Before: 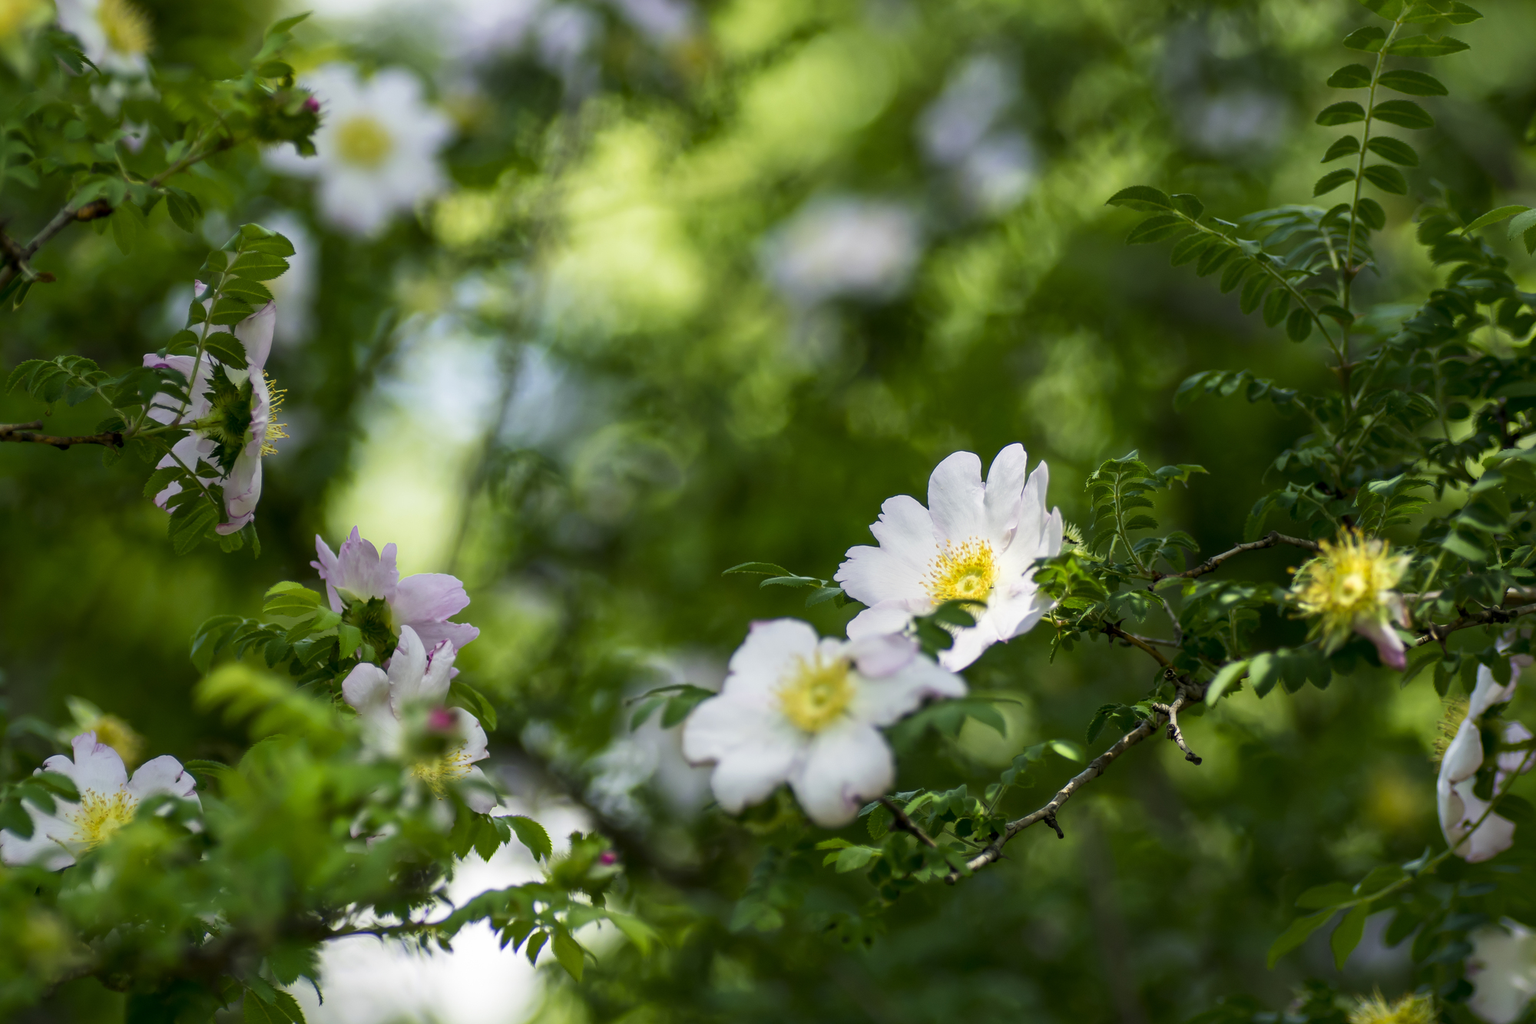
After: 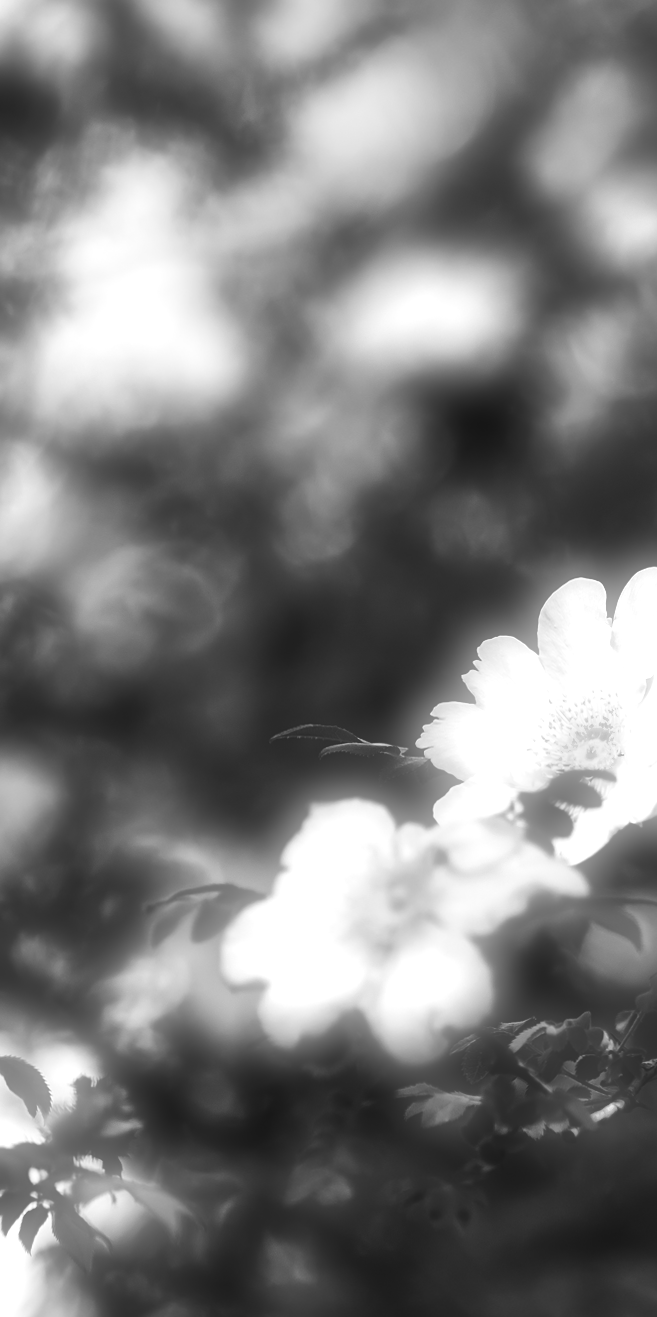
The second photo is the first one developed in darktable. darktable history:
crop: left 33.36%, right 33.36%
sharpen: amount 0.2
color correction: highlights a* 10.32, highlights b* 14.66, shadows a* -9.59, shadows b* -15.02
soften: on, module defaults
rotate and perspective: rotation -0.45°, automatic cropping original format, crop left 0.008, crop right 0.992, crop top 0.012, crop bottom 0.988
tone equalizer: -8 EV -1.08 EV, -7 EV -1.01 EV, -6 EV -0.867 EV, -5 EV -0.578 EV, -3 EV 0.578 EV, -2 EV 0.867 EV, -1 EV 1.01 EV, +0 EV 1.08 EV, edges refinement/feathering 500, mask exposure compensation -1.57 EV, preserve details no
monochrome: size 1
shadows and highlights: white point adjustment 0.05, highlights color adjustment 55.9%, soften with gaussian
